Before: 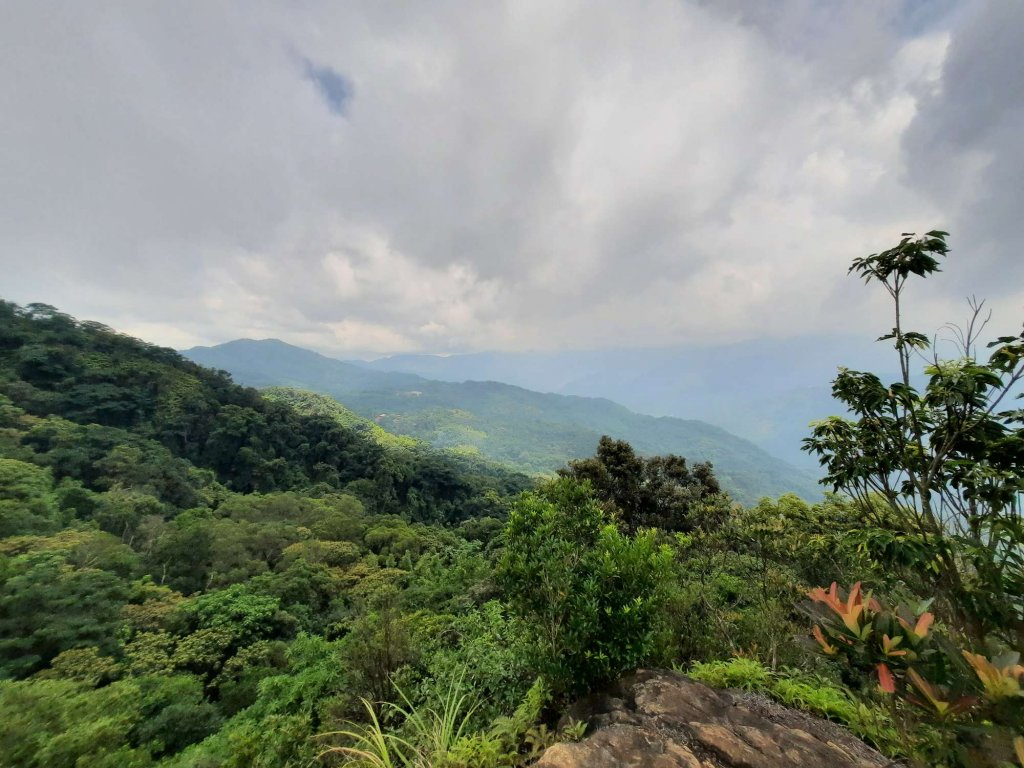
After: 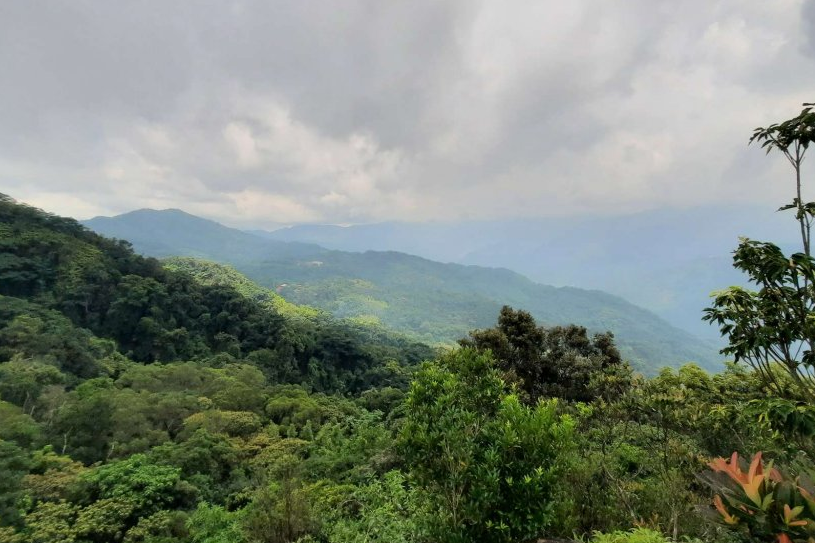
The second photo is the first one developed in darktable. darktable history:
crop: left 9.745%, top 16.945%, right 10.629%, bottom 12.331%
